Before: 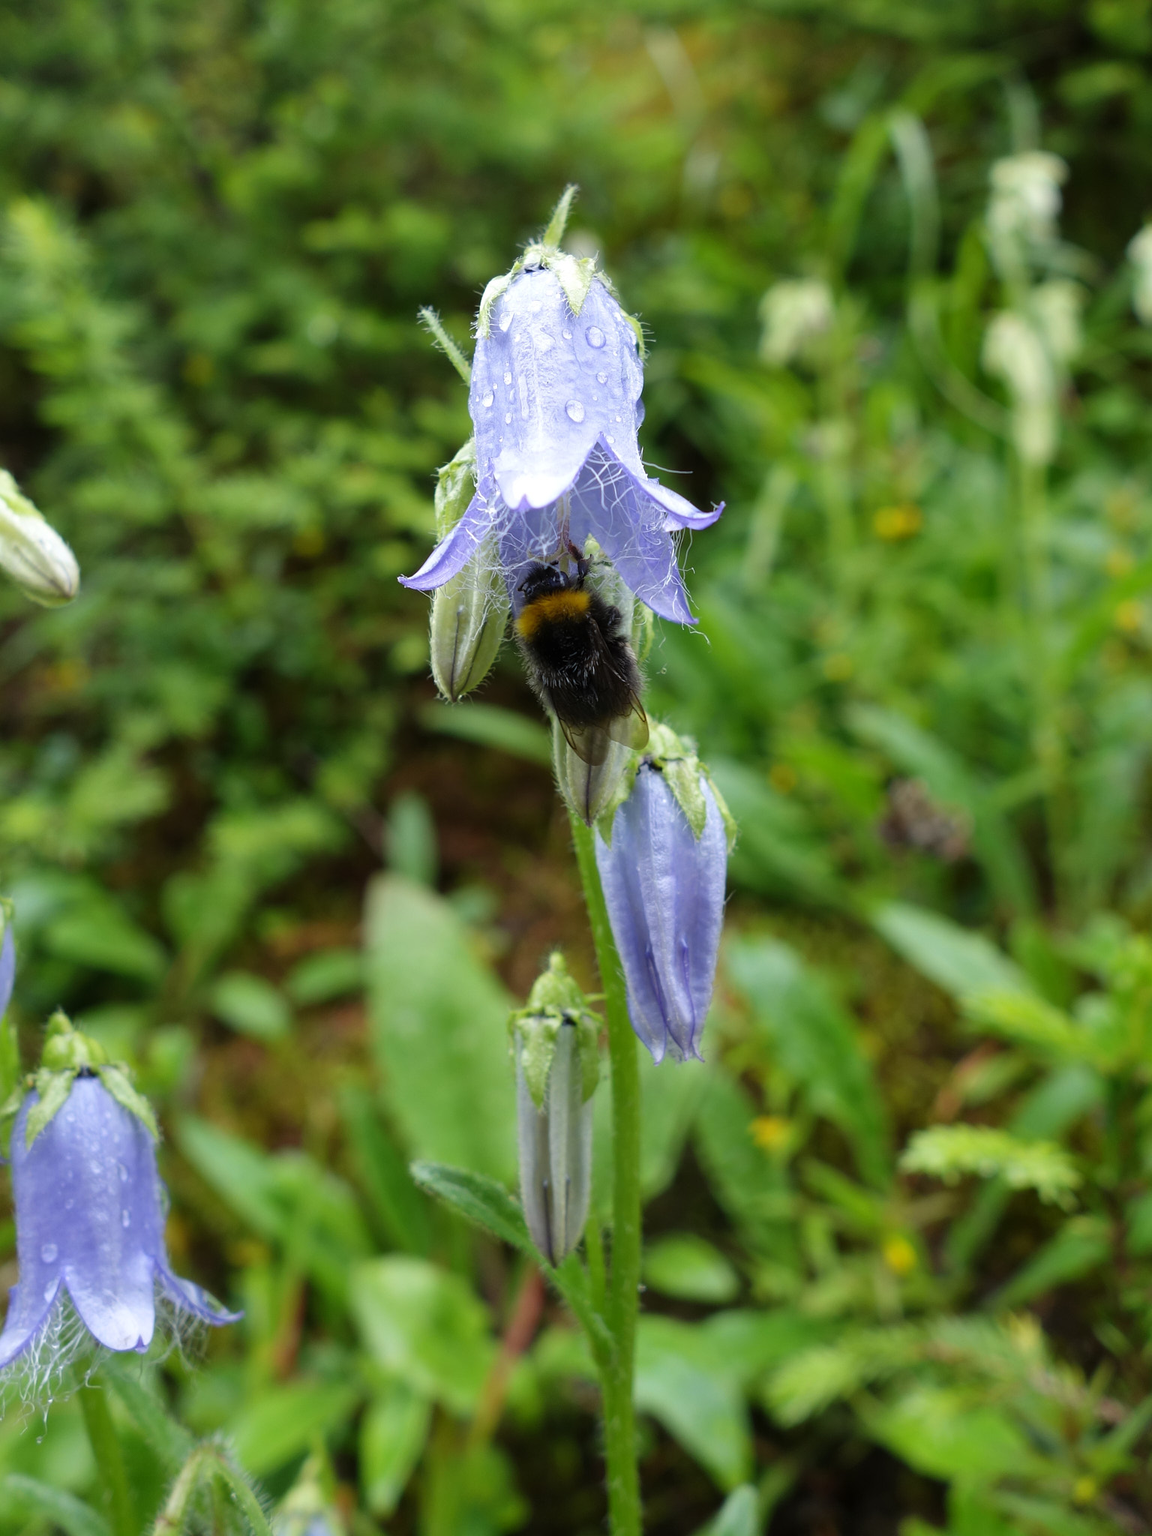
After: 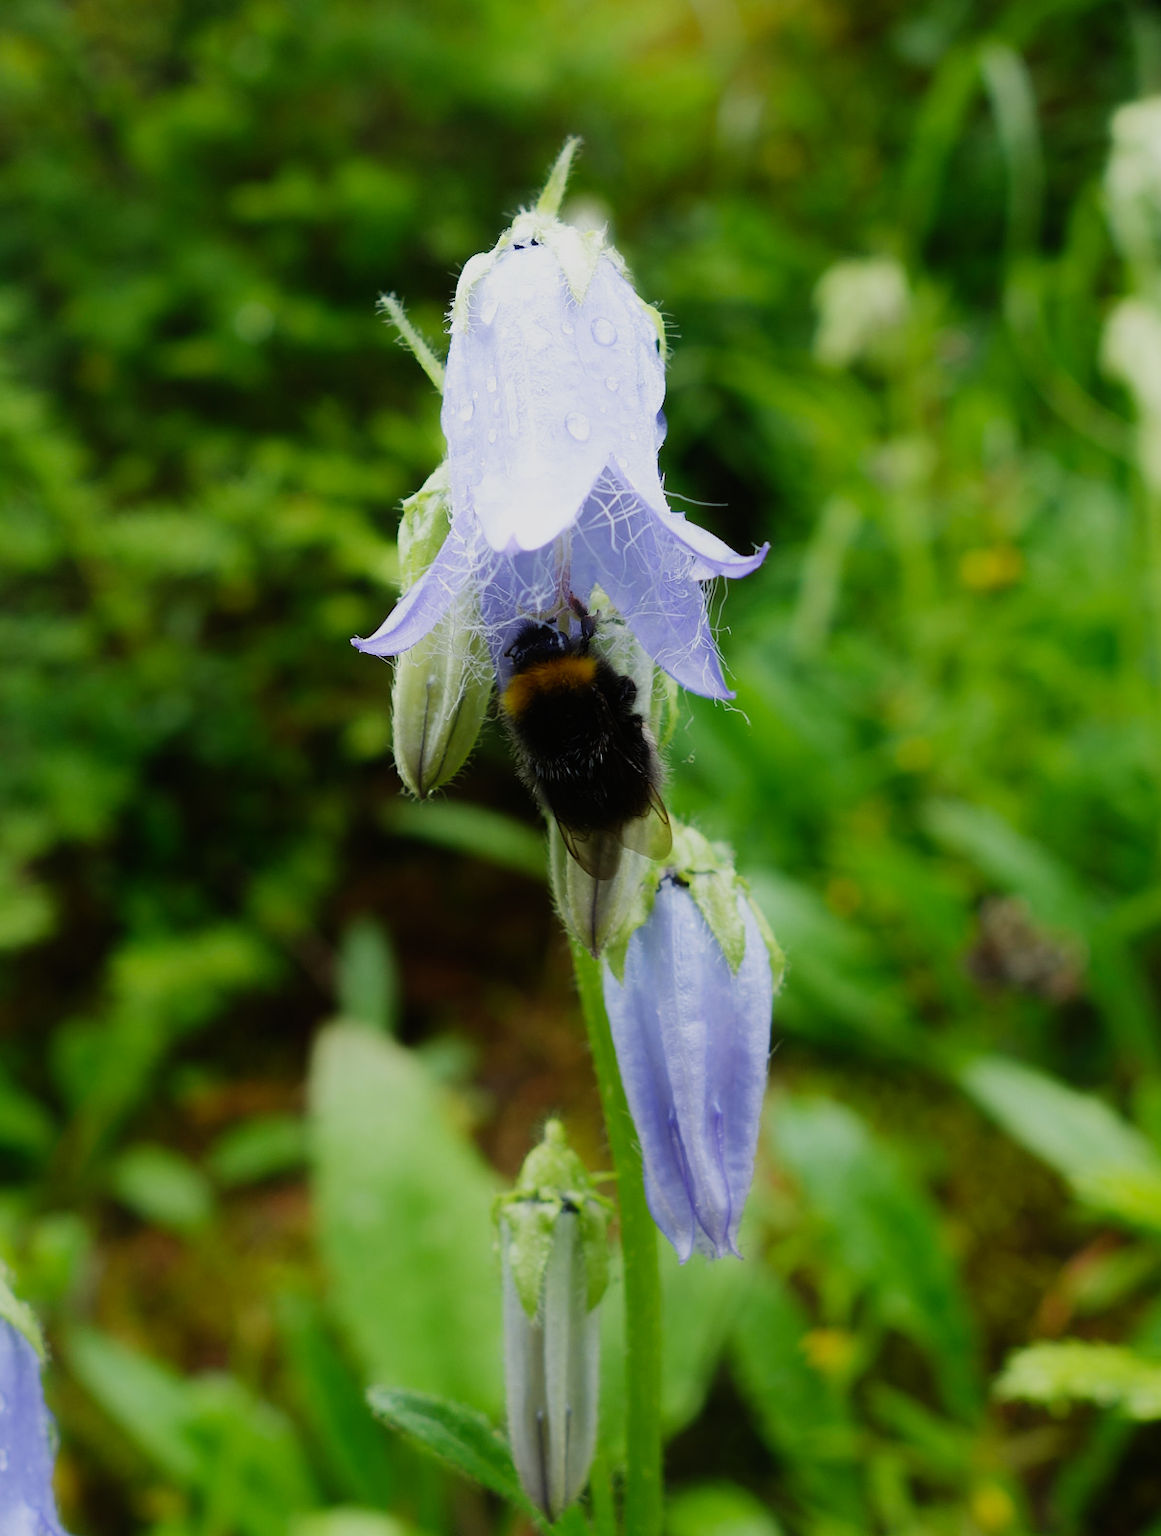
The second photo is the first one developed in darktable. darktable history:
crop and rotate: left 10.77%, top 5.1%, right 10.41%, bottom 16.76%
sigmoid: contrast 1.8, skew -0.2, preserve hue 0%, red attenuation 0.1, red rotation 0.035, green attenuation 0.1, green rotation -0.017, blue attenuation 0.15, blue rotation -0.052, base primaries Rec2020
contrast equalizer: octaves 7, y [[0.6 ×6], [0.55 ×6], [0 ×6], [0 ×6], [0 ×6]], mix -1
